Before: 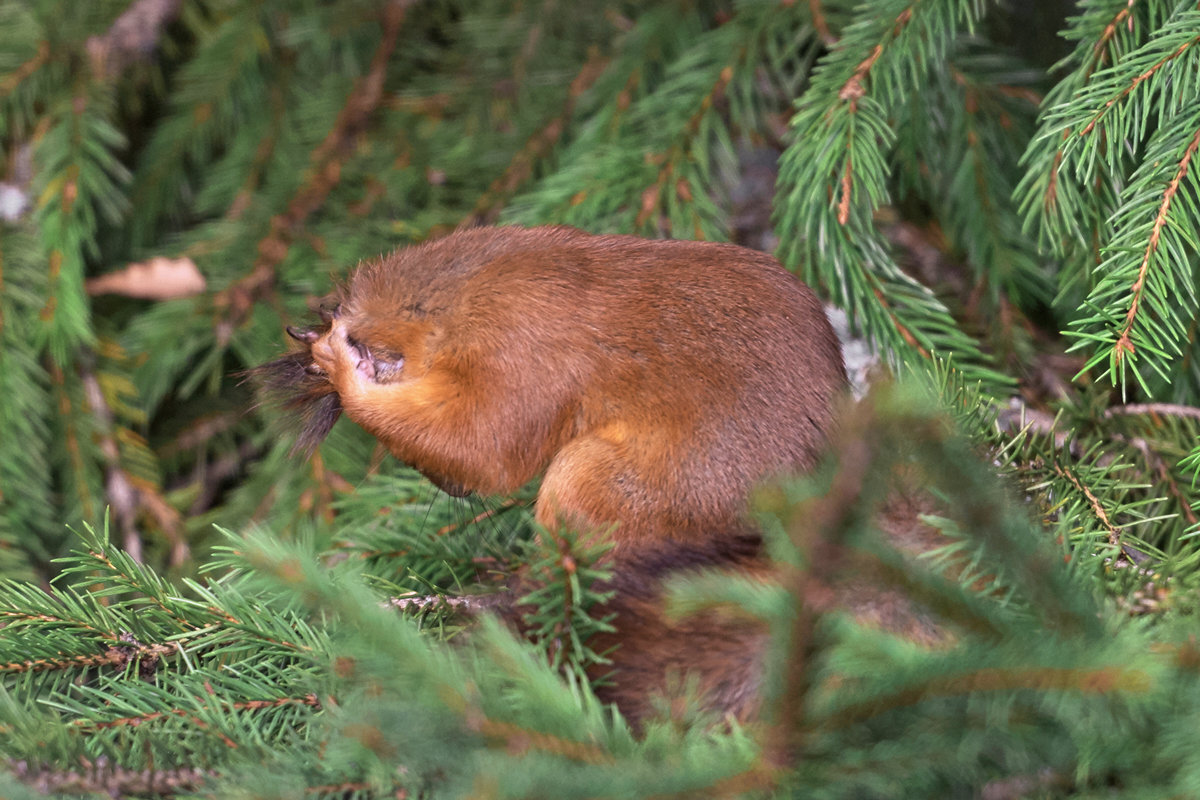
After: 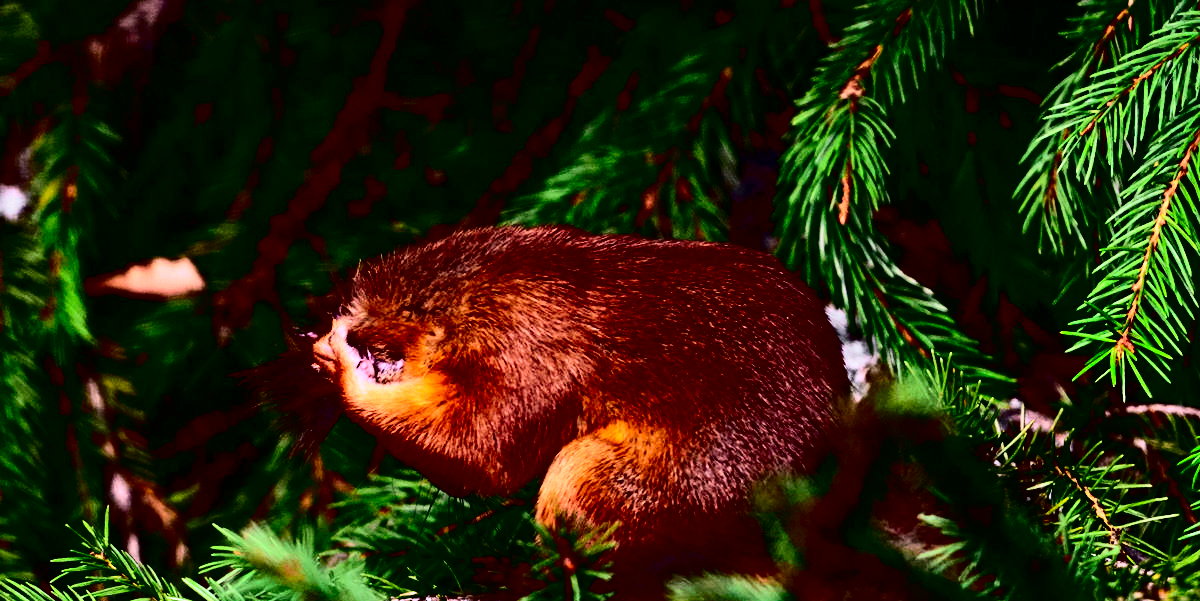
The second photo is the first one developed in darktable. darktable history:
crop: bottom 24.866%
contrast brightness saturation: contrast 0.786, brightness -1, saturation 0.984
